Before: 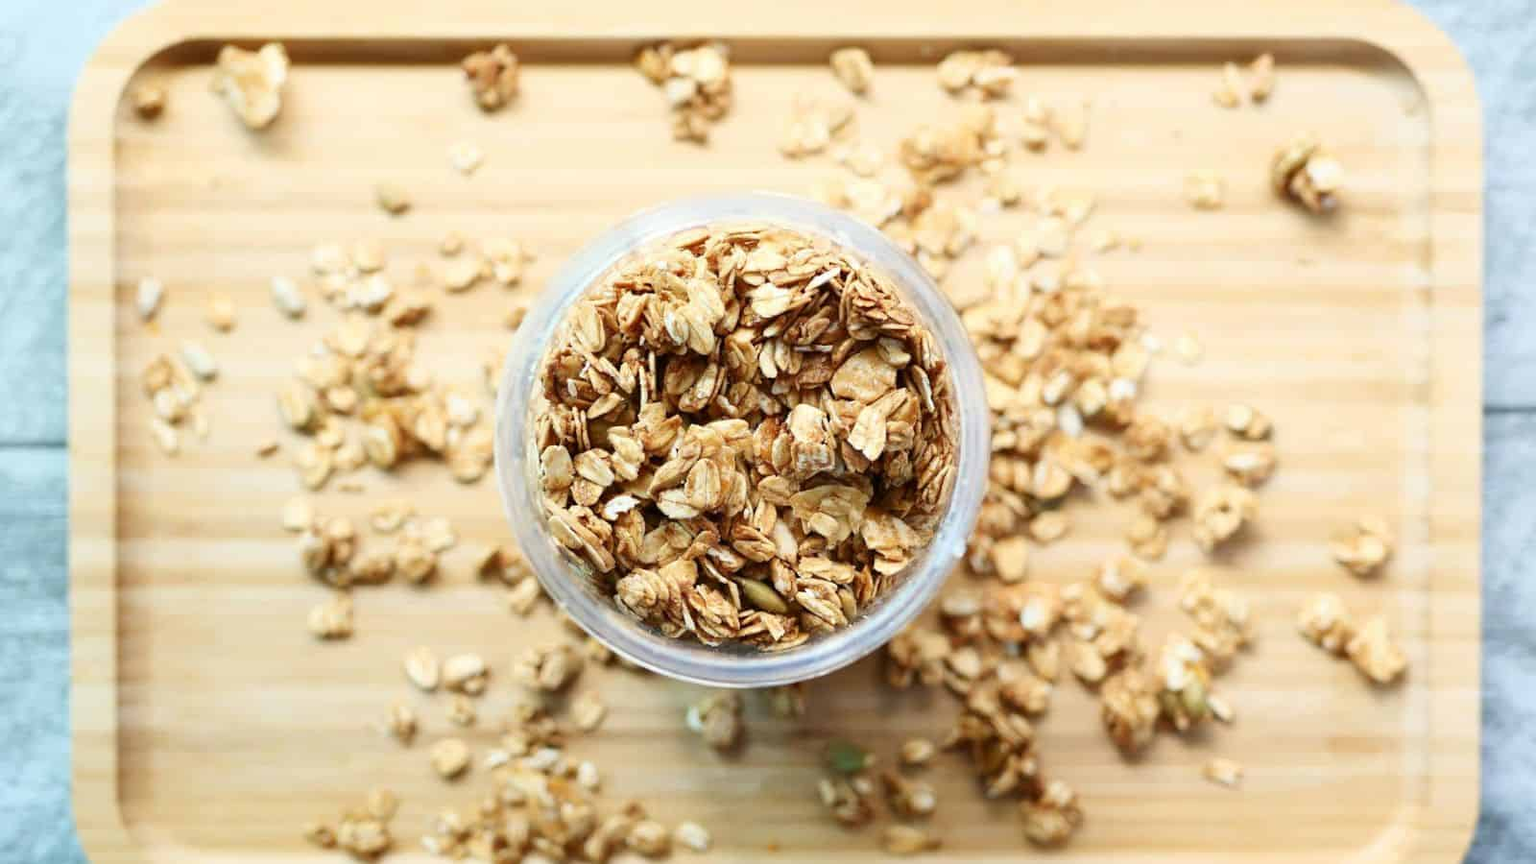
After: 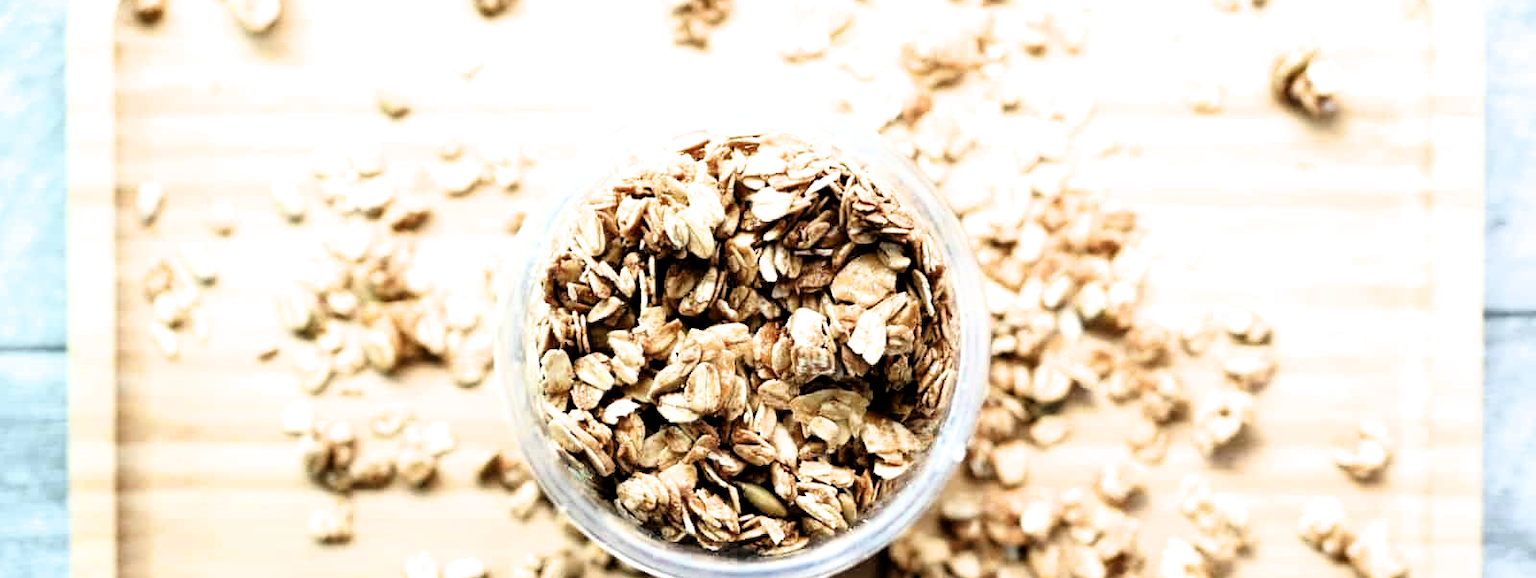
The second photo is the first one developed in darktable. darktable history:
crop: top 11.166%, bottom 21.769%
filmic rgb: black relative exposure -3.61 EV, white relative exposure 2.13 EV, hardness 3.64
